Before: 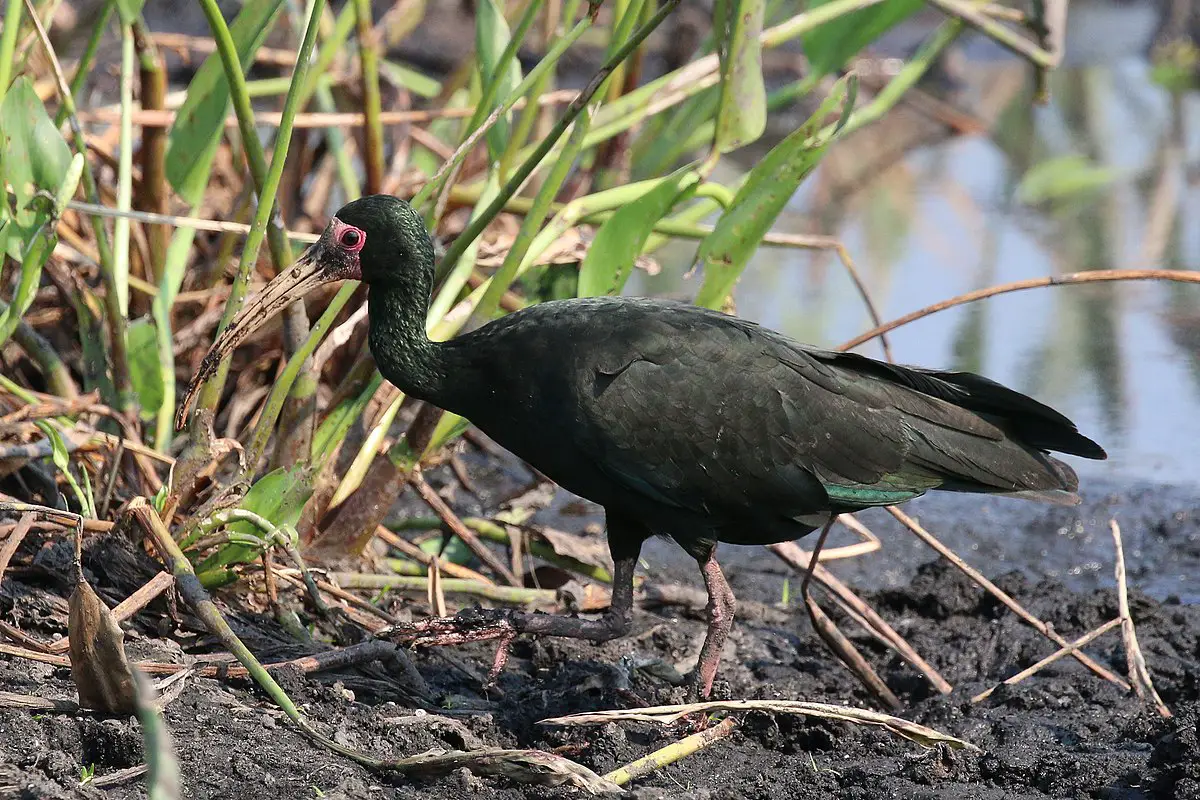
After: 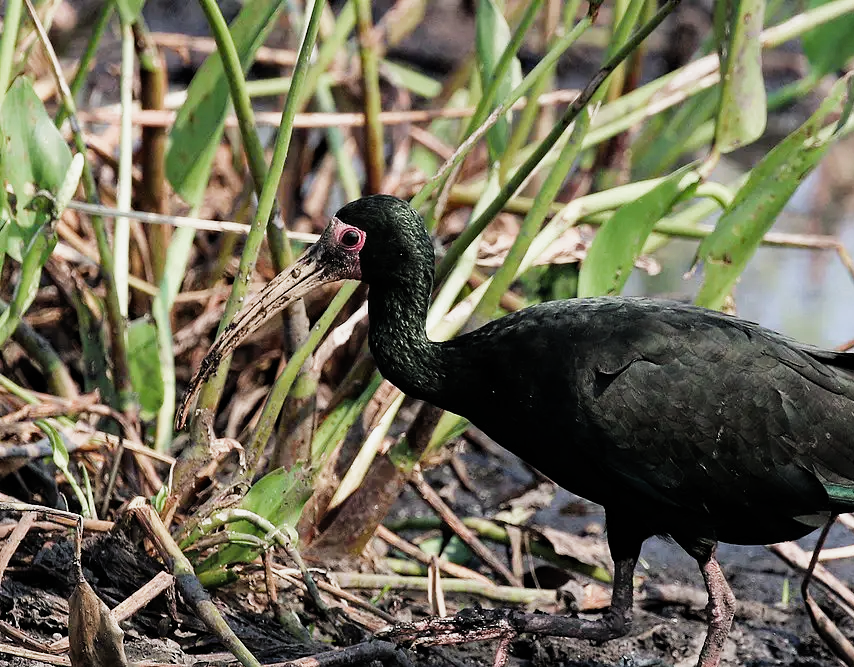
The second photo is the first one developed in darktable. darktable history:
haze removal: compatibility mode true, adaptive false
filmic rgb: black relative exposure -8.07 EV, white relative exposure 3 EV, hardness 5.38, contrast 1.239, color science v4 (2020), iterations of high-quality reconstruction 0
crop: right 28.757%, bottom 16.575%
